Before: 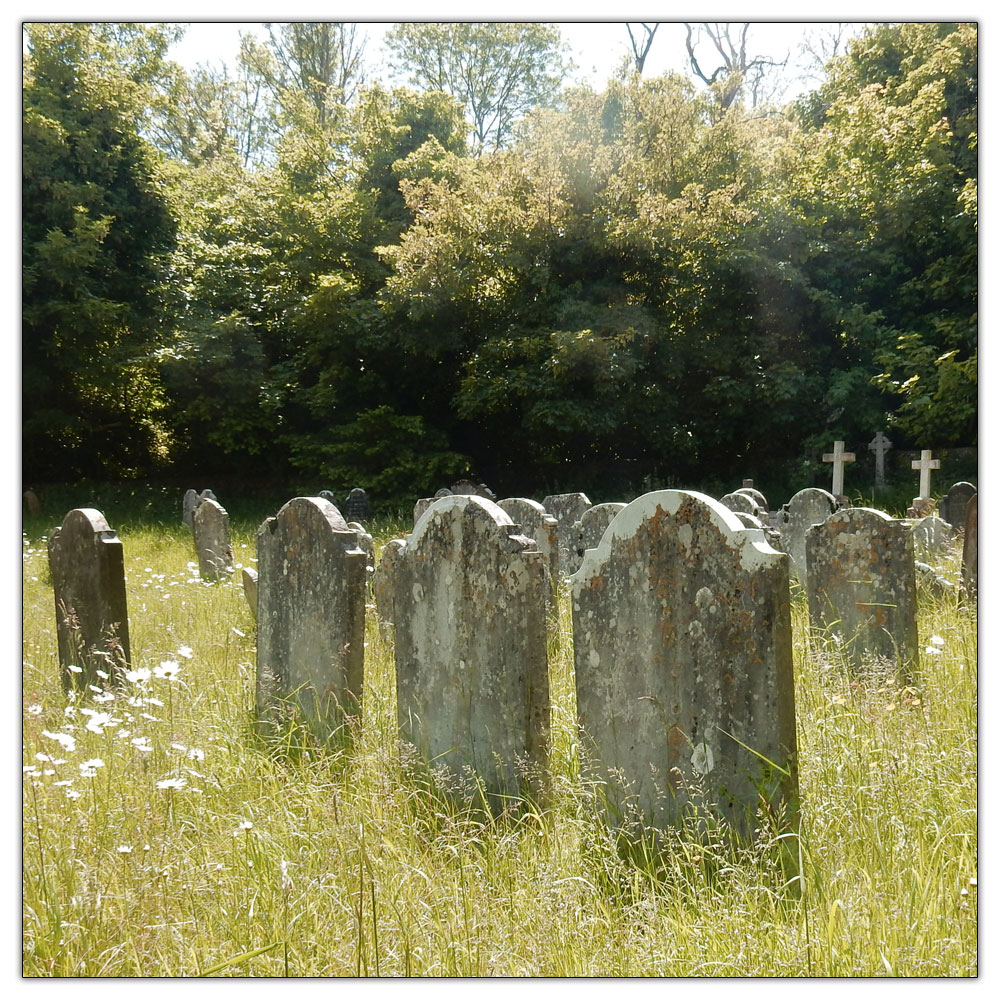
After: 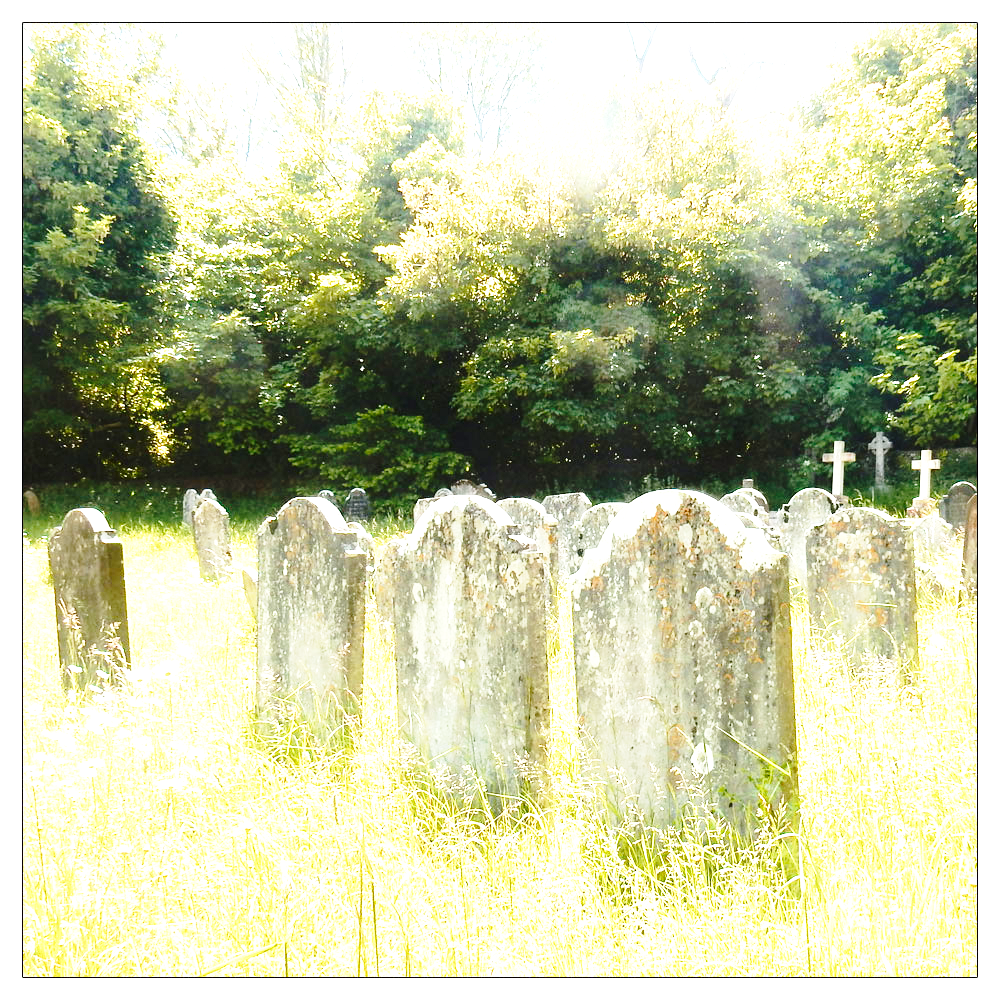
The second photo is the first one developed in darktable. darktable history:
exposure: black level correction 0.001, exposure 1.719 EV, compensate exposure bias true, compensate highlight preservation false
base curve: curves: ch0 [(0, 0) (0.028, 0.03) (0.121, 0.232) (0.46, 0.748) (0.859, 0.968) (1, 1)], preserve colors none
